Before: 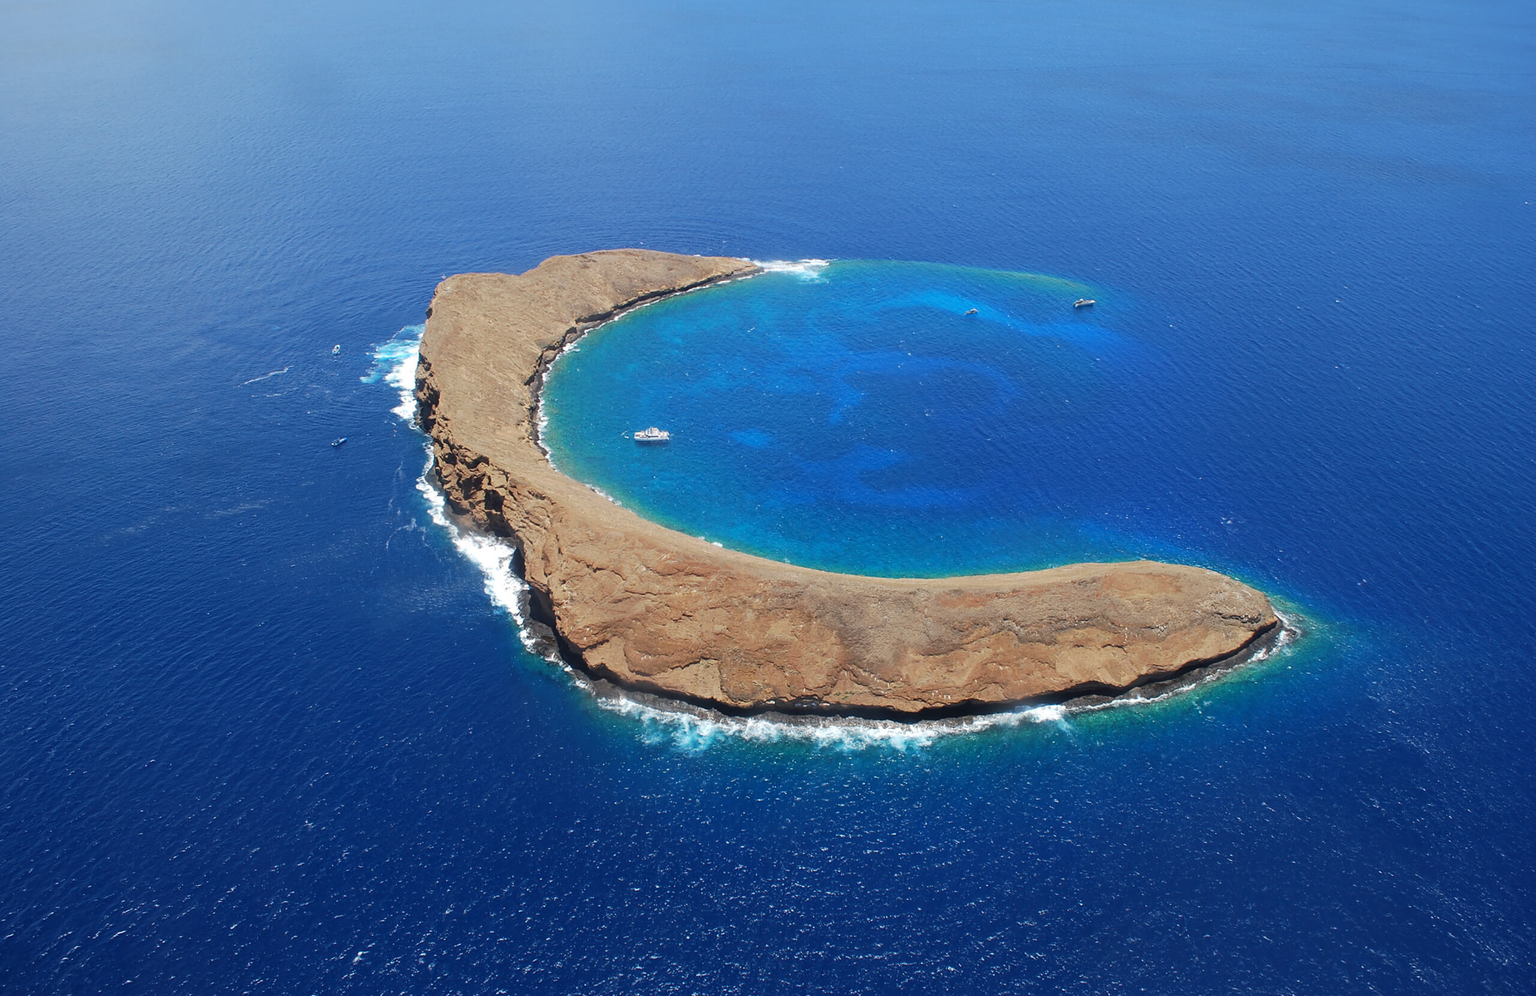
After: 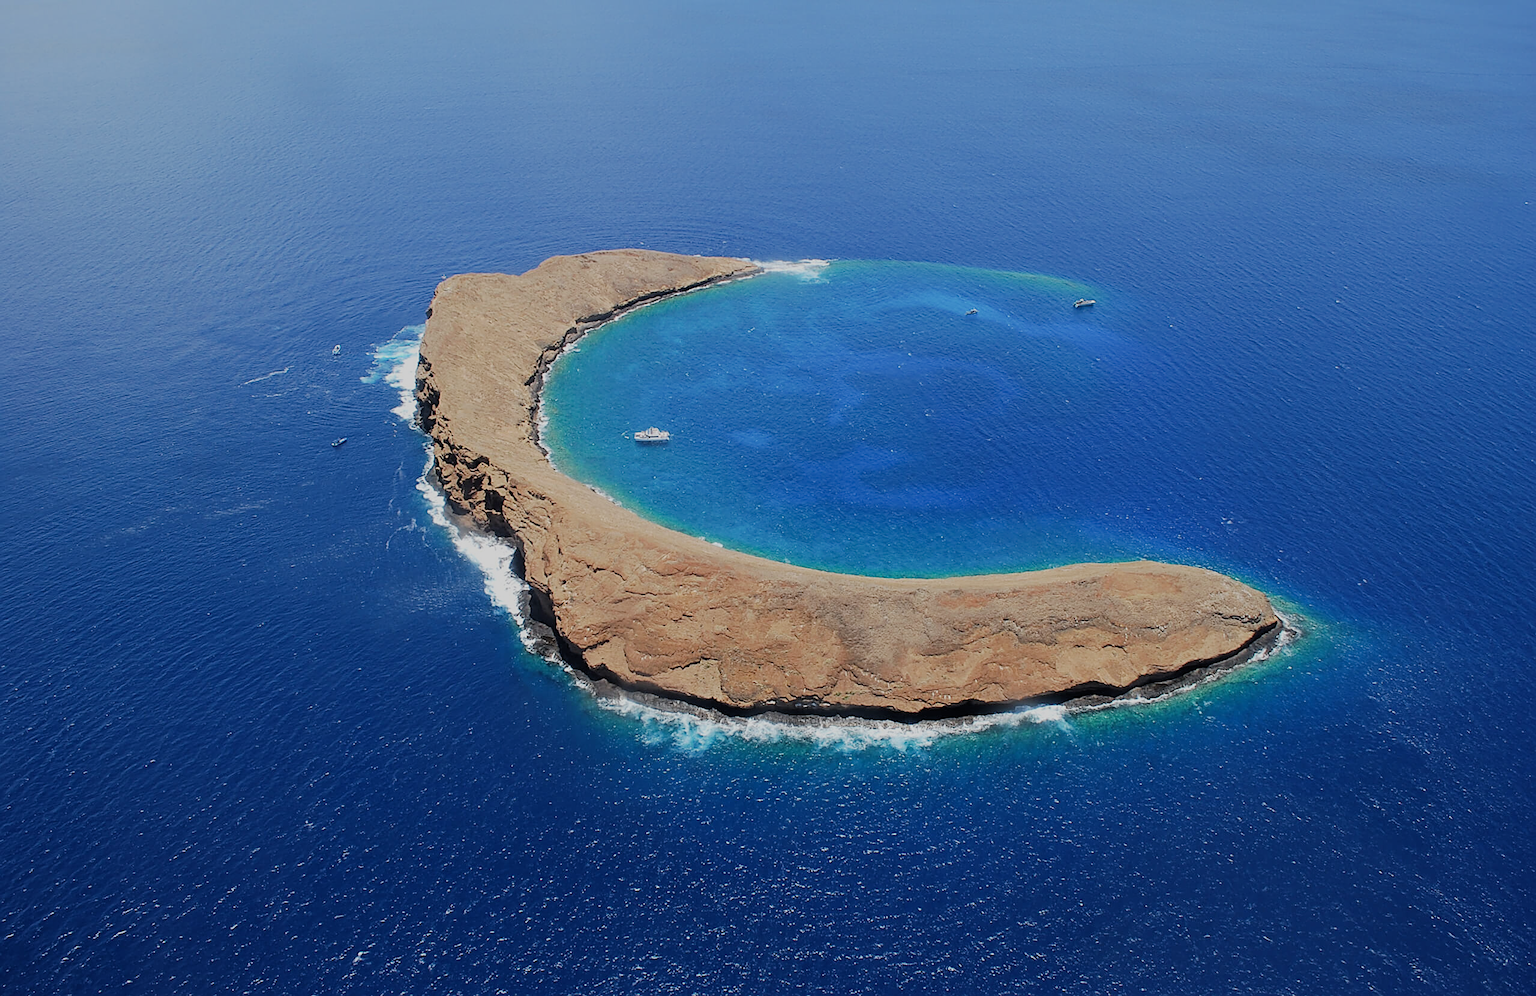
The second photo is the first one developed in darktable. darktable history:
sharpen: on, module defaults
filmic rgb: black relative exposure -7.15 EV, white relative exposure 5.36 EV, threshold 5.94 EV, hardness 3.03, enable highlight reconstruction true
